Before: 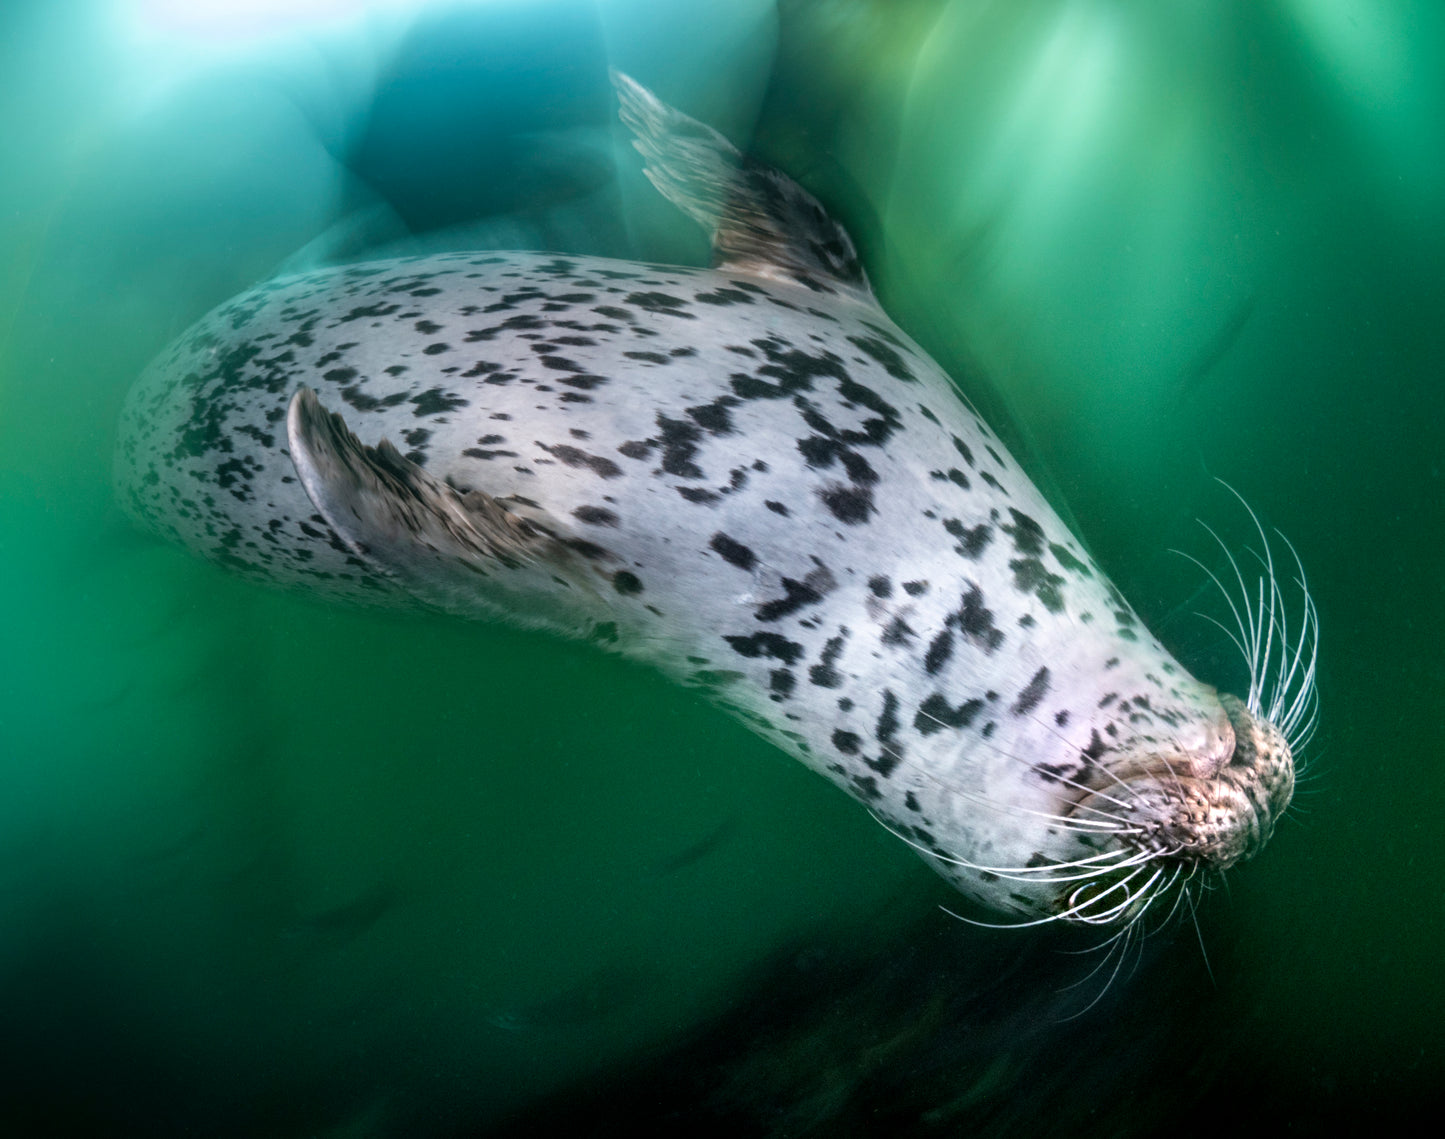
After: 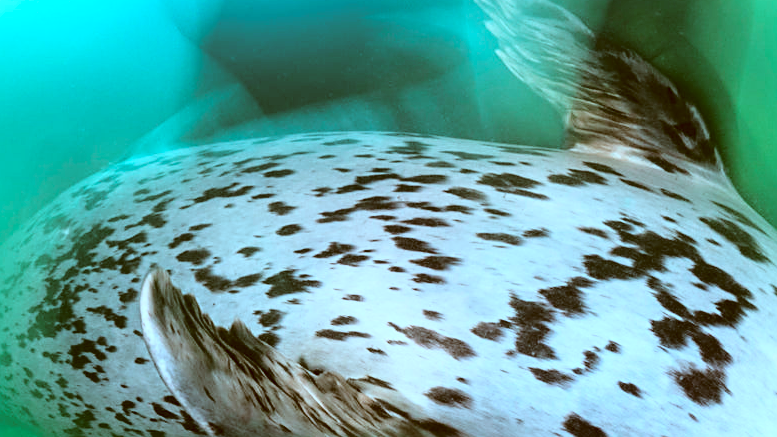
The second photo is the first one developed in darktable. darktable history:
color correction: highlights a* -14.54, highlights b* -16.07, shadows a* 10.56, shadows b* 30.02
sharpen: on, module defaults
crop: left 10.198%, top 10.478%, right 36.03%, bottom 51.134%
base curve: curves: ch0 [(0, 0) (0.028, 0.03) (0.121, 0.232) (0.46, 0.748) (0.859, 0.968) (1, 1)]
